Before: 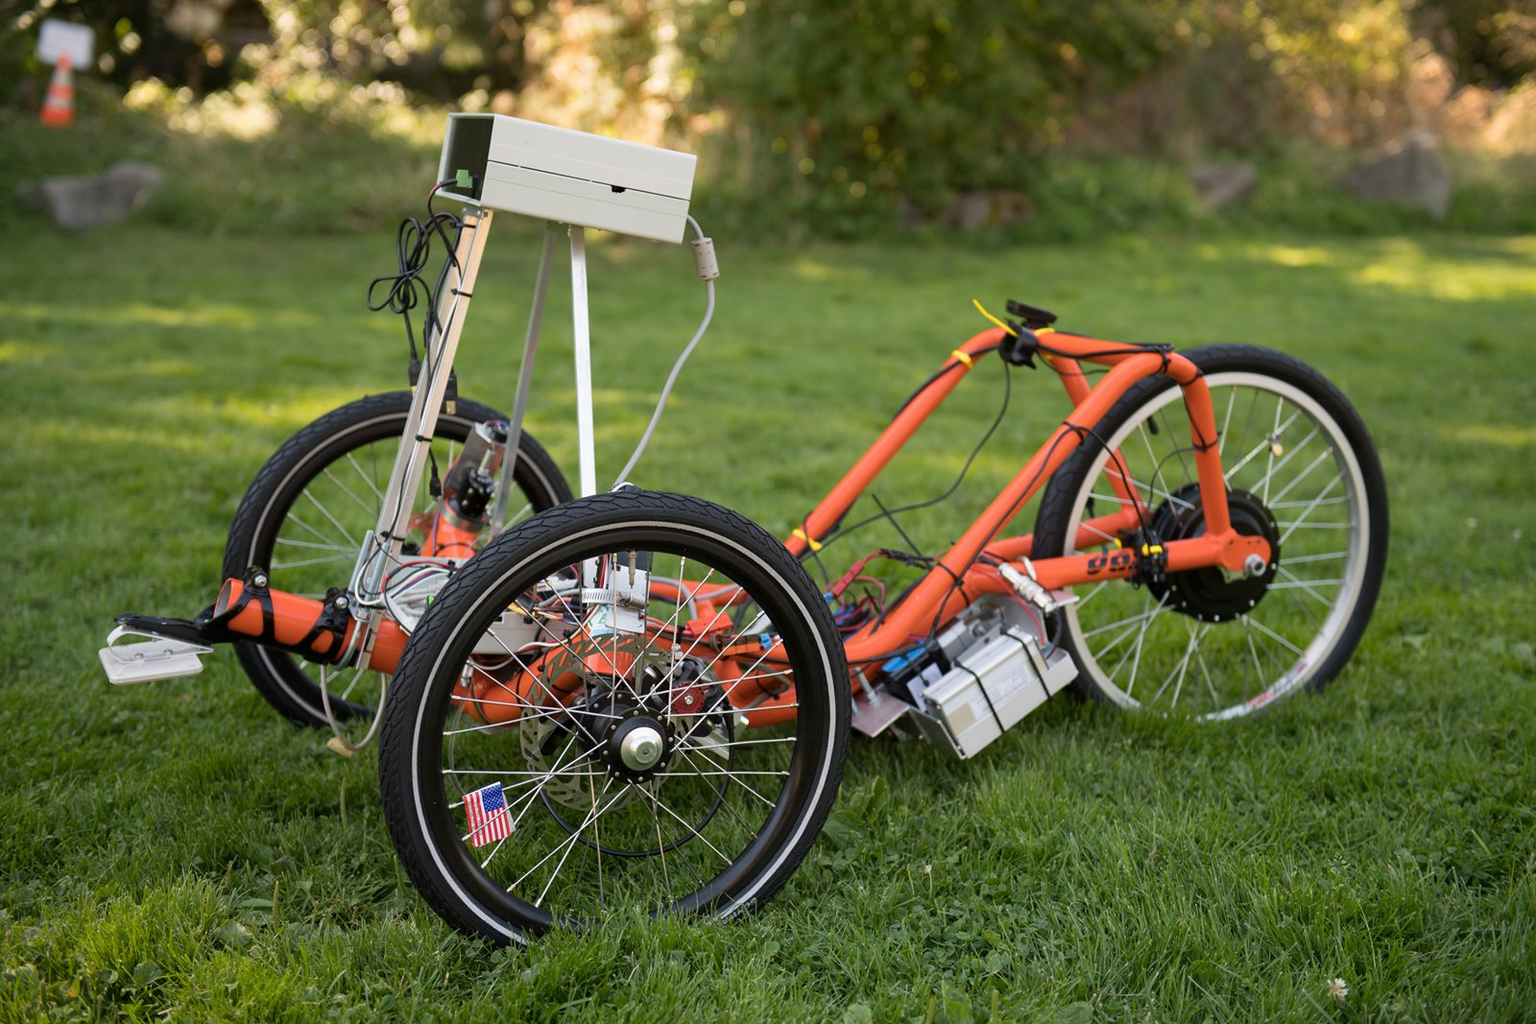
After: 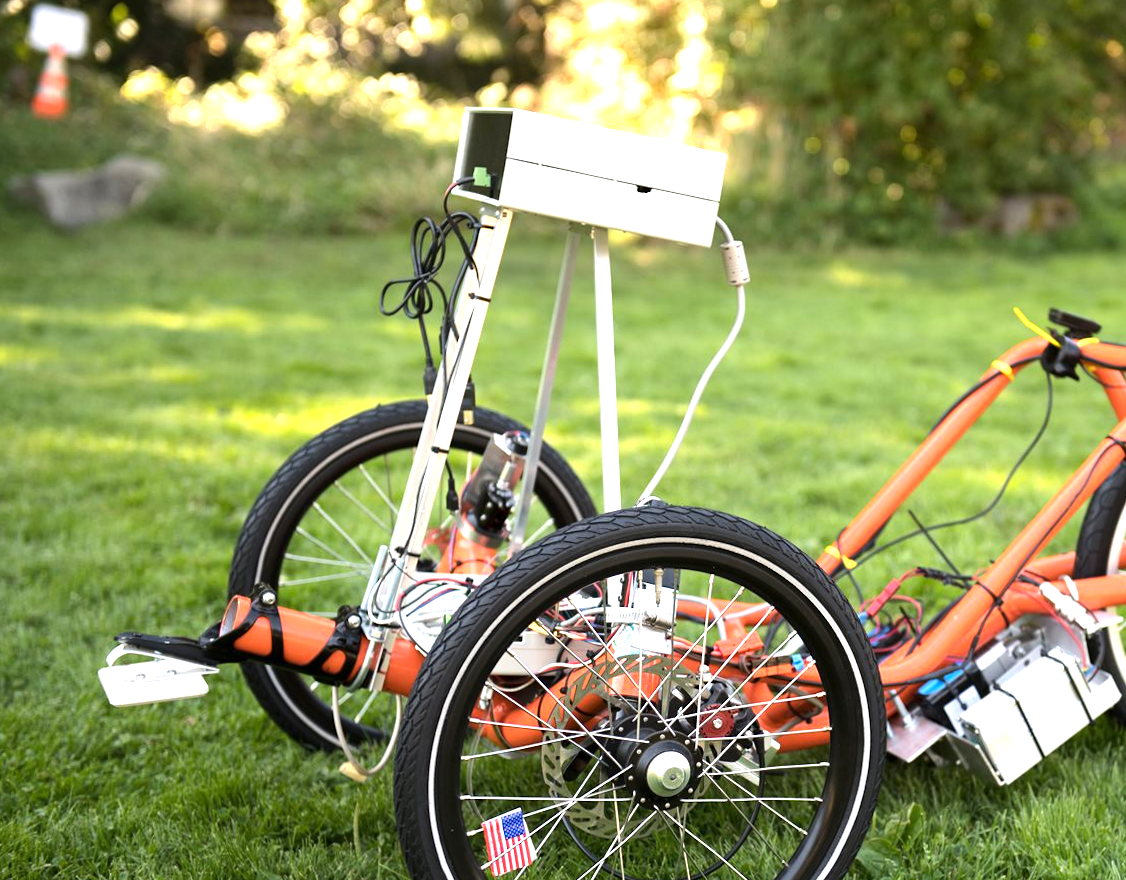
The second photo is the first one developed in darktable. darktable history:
exposure: exposure 0.999 EV, compensate highlight preservation false
crop: right 28.885%, bottom 16.626%
rotate and perspective: rotation 0.174°, lens shift (vertical) 0.013, lens shift (horizontal) 0.019, shear 0.001, automatic cropping original format, crop left 0.007, crop right 0.991, crop top 0.016, crop bottom 0.997
tone equalizer: -8 EV -0.417 EV, -7 EV -0.389 EV, -6 EV -0.333 EV, -5 EV -0.222 EV, -3 EV 0.222 EV, -2 EV 0.333 EV, -1 EV 0.389 EV, +0 EV 0.417 EV, edges refinement/feathering 500, mask exposure compensation -1.57 EV, preserve details no
